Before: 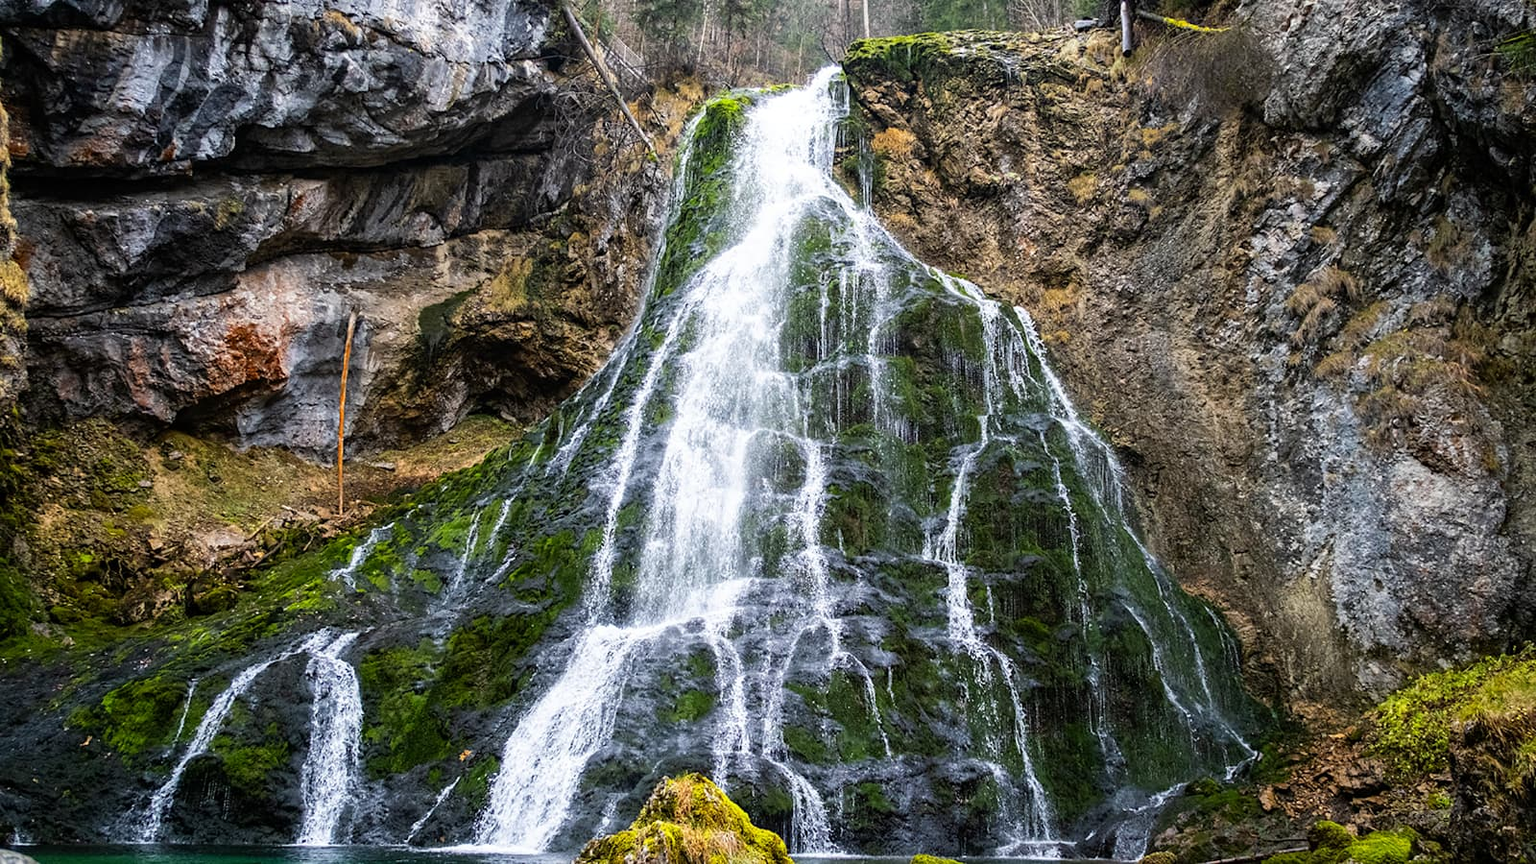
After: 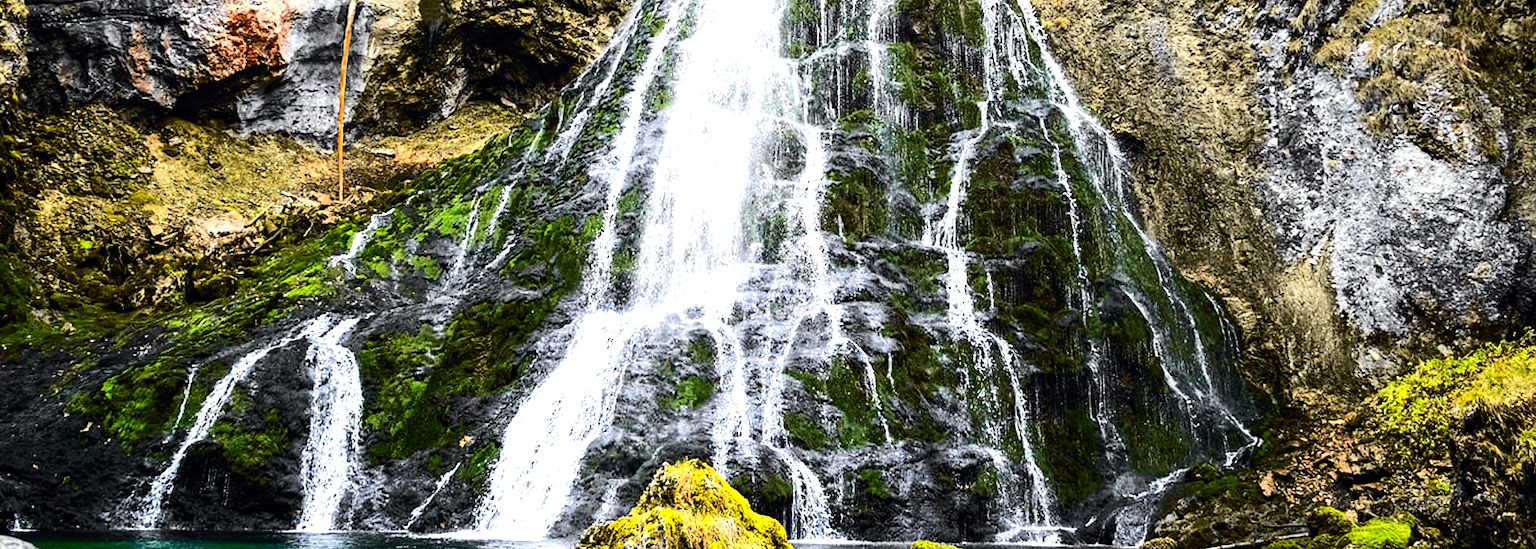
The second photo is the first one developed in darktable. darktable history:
crop and rotate: top 36.435%
tone equalizer: -8 EV -0.75 EV, -7 EV -0.7 EV, -6 EV -0.6 EV, -5 EV -0.4 EV, -3 EV 0.4 EV, -2 EV 0.6 EV, -1 EV 0.7 EV, +0 EV 0.75 EV, edges refinement/feathering 500, mask exposure compensation -1.57 EV, preserve details no
tone curve: curves: ch0 [(0, 0) (0.071, 0.047) (0.266, 0.26) (0.483, 0.554) (0.753, 0.811) (1, 0.983)]; ch1 [(0, 0) (0.346, 0.307) (0.408, 0.387) (0.463, 0.465) (0.482, 0.493) (0.502, 0.5) (0.517, 0.502) (0.55, 0.548) (0.597, 0.61) (0.651, 0.698) (1, 1)]; ch2 [(0, 0) (0.346, 0.34) (0.434, 0.46) (0.485, 0.494) (0.5, 0.494) (0.517, 0.506) (0.526, 0.545) (0.583, 0.61) (0.625, 0.659) (1, 1)], color space Lab, independent channels, preserve colors none
exposure: exposure 0.367 EV, compensate highlight preservation false
